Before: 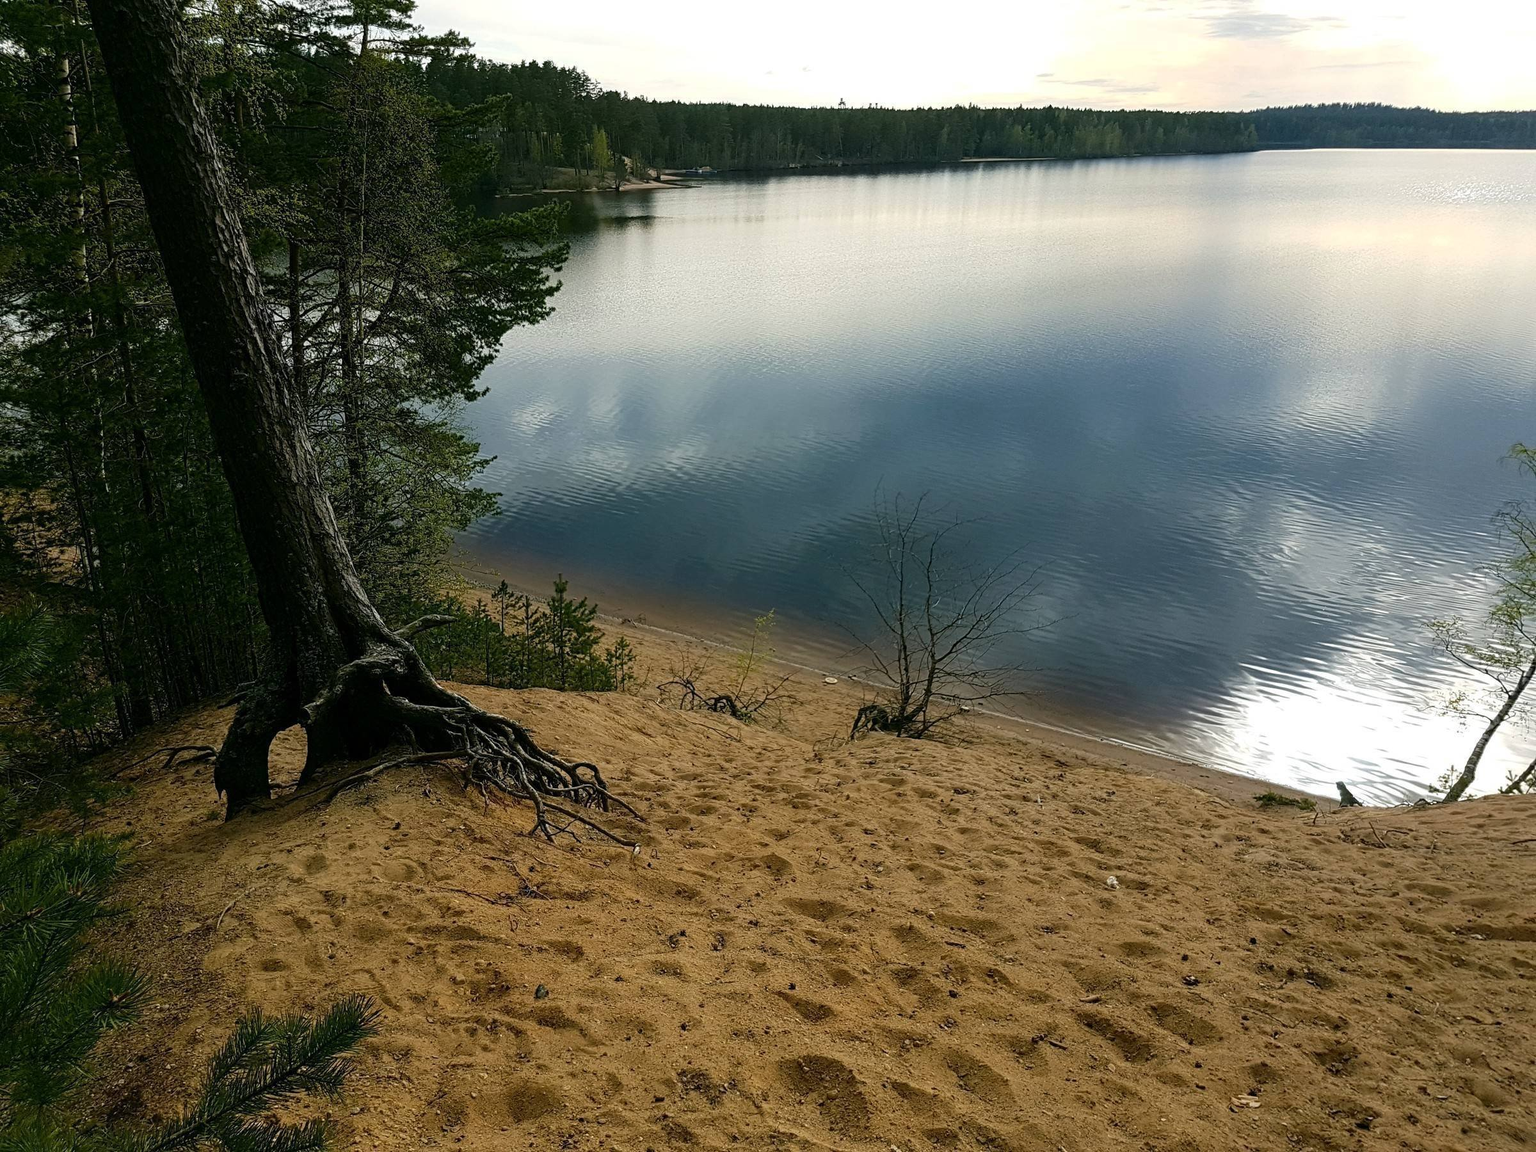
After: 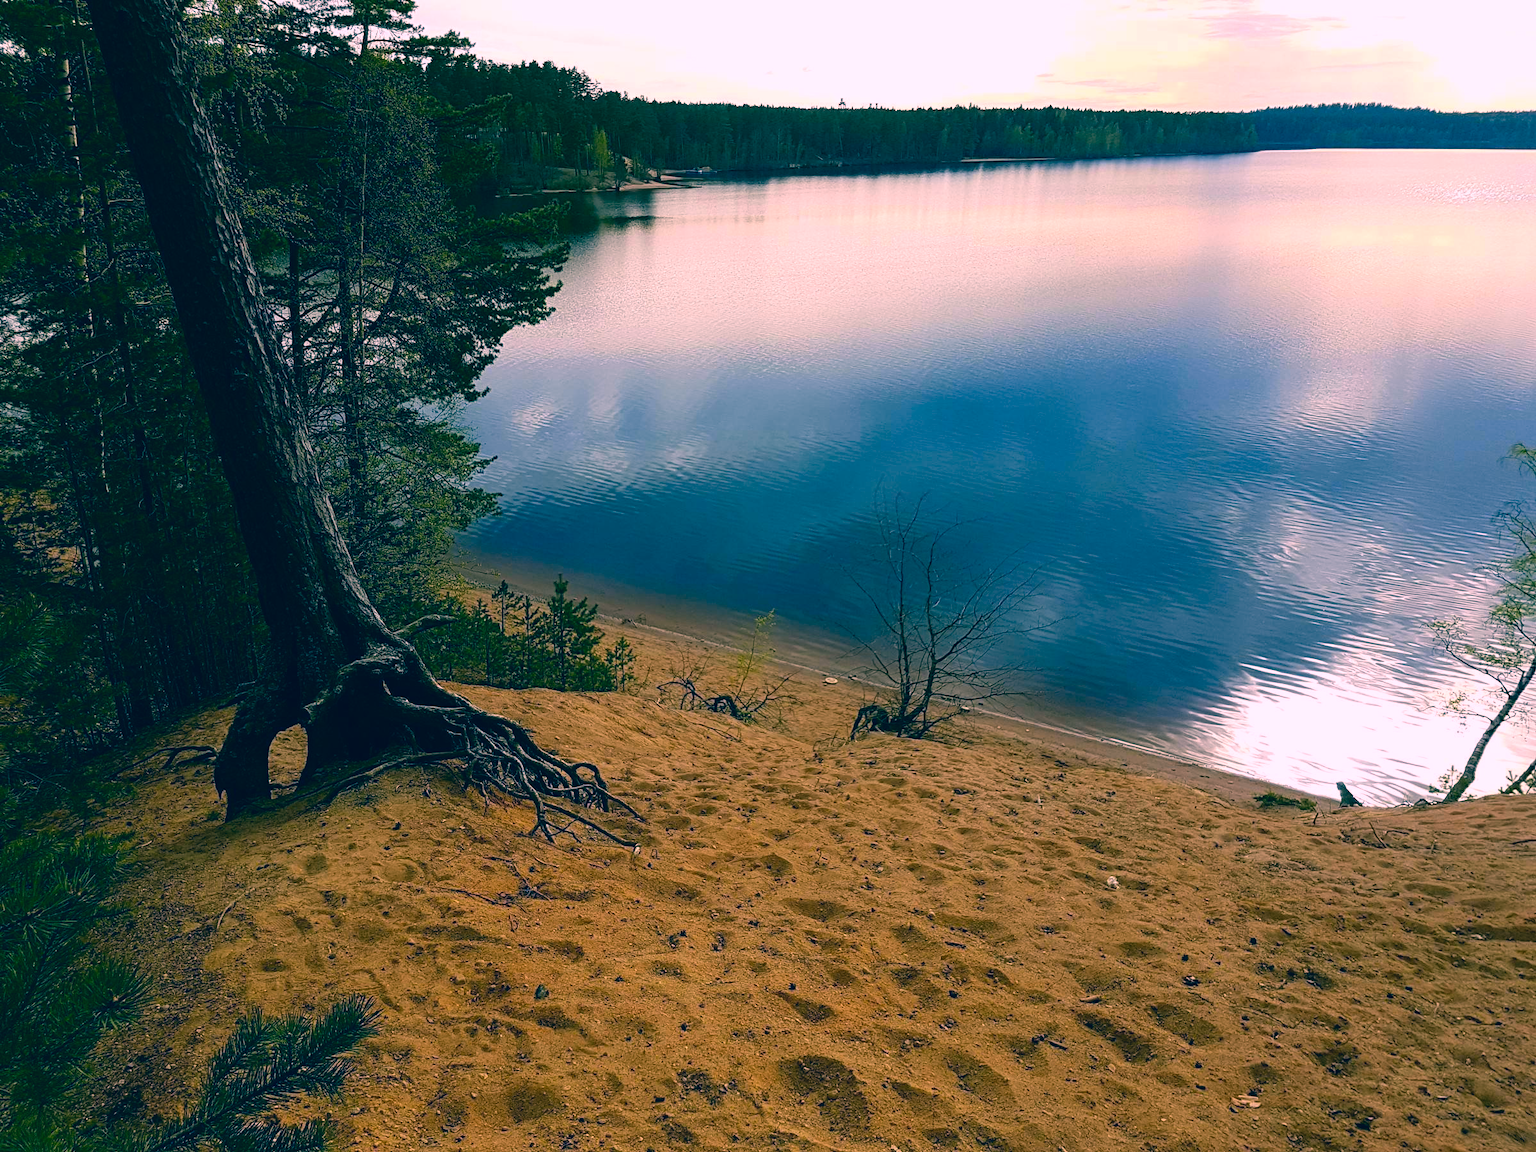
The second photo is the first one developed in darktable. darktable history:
color correction: highlights a* 17, highlights b* 0.317, shadows a* -15.03, shadows b* -14.08, saturation 1.52
shadows and highlights: shadows -8.12, white point adjustment 1.69, highlights 11.46
